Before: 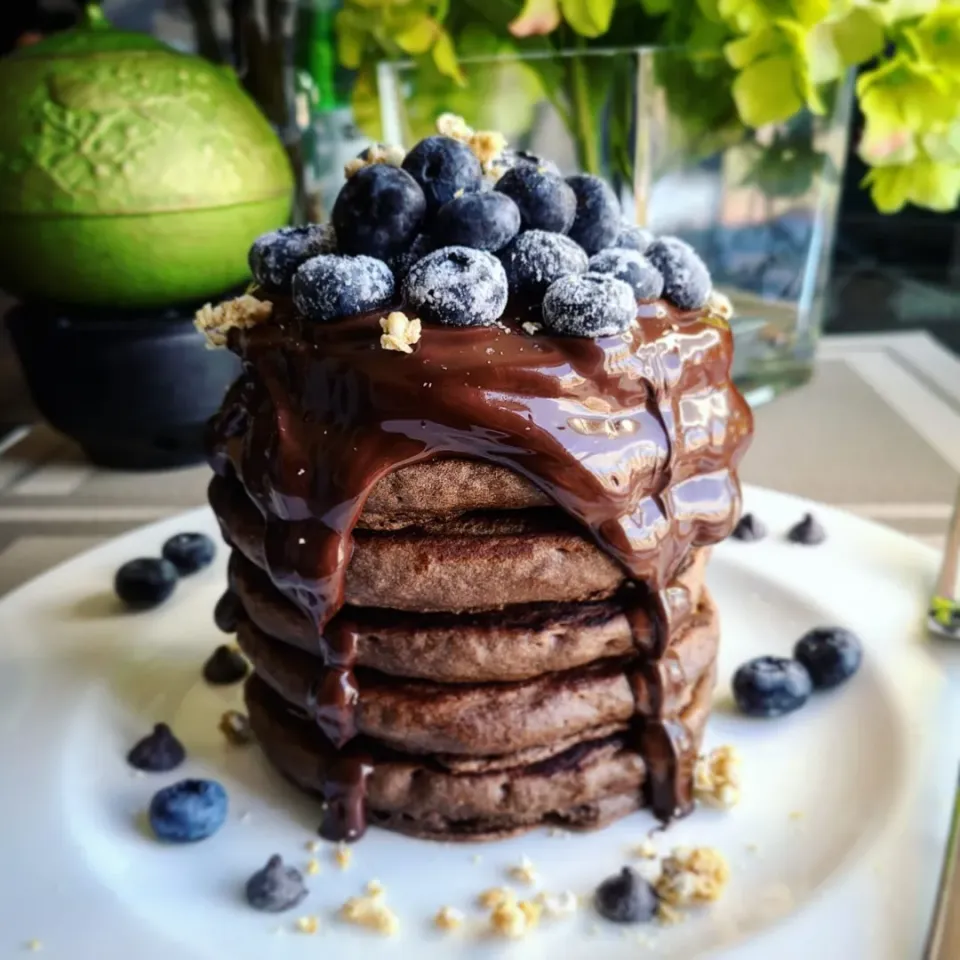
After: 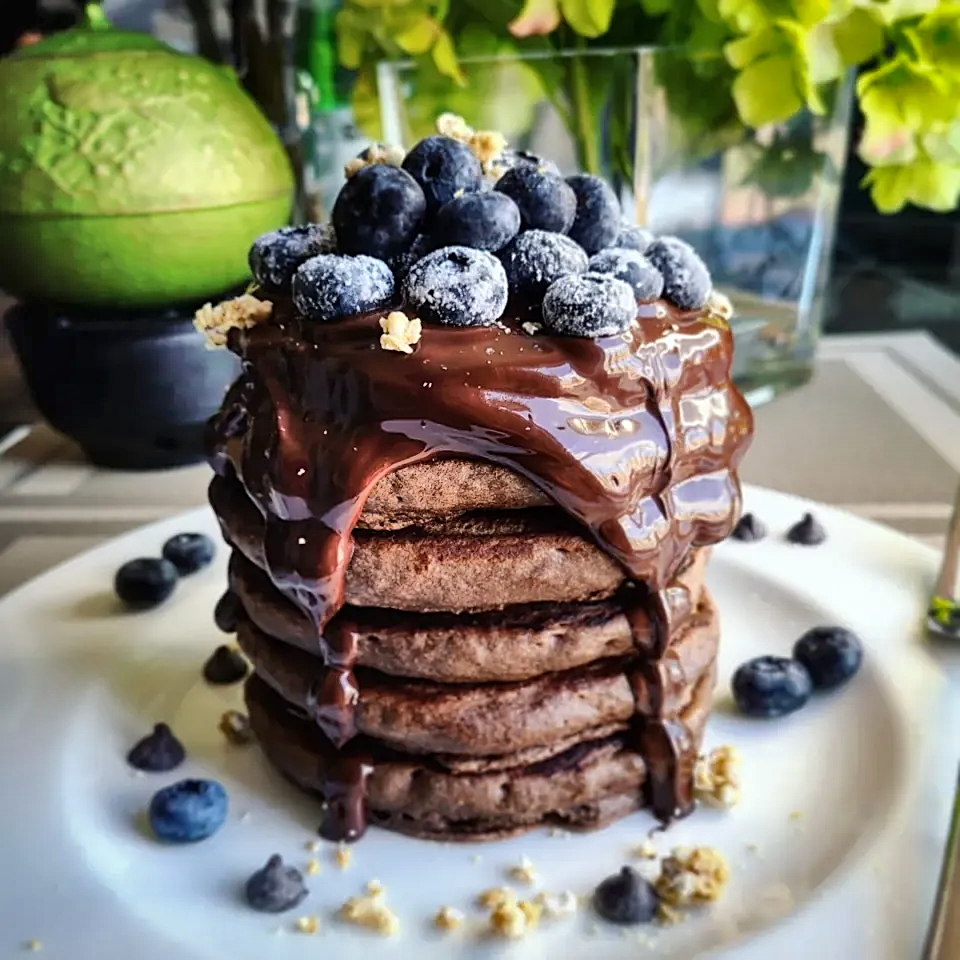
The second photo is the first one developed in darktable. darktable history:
sharpen: on, module defaults
shadows and highlights: shadows 76.57, highlights -61.14, soften with gaussian
